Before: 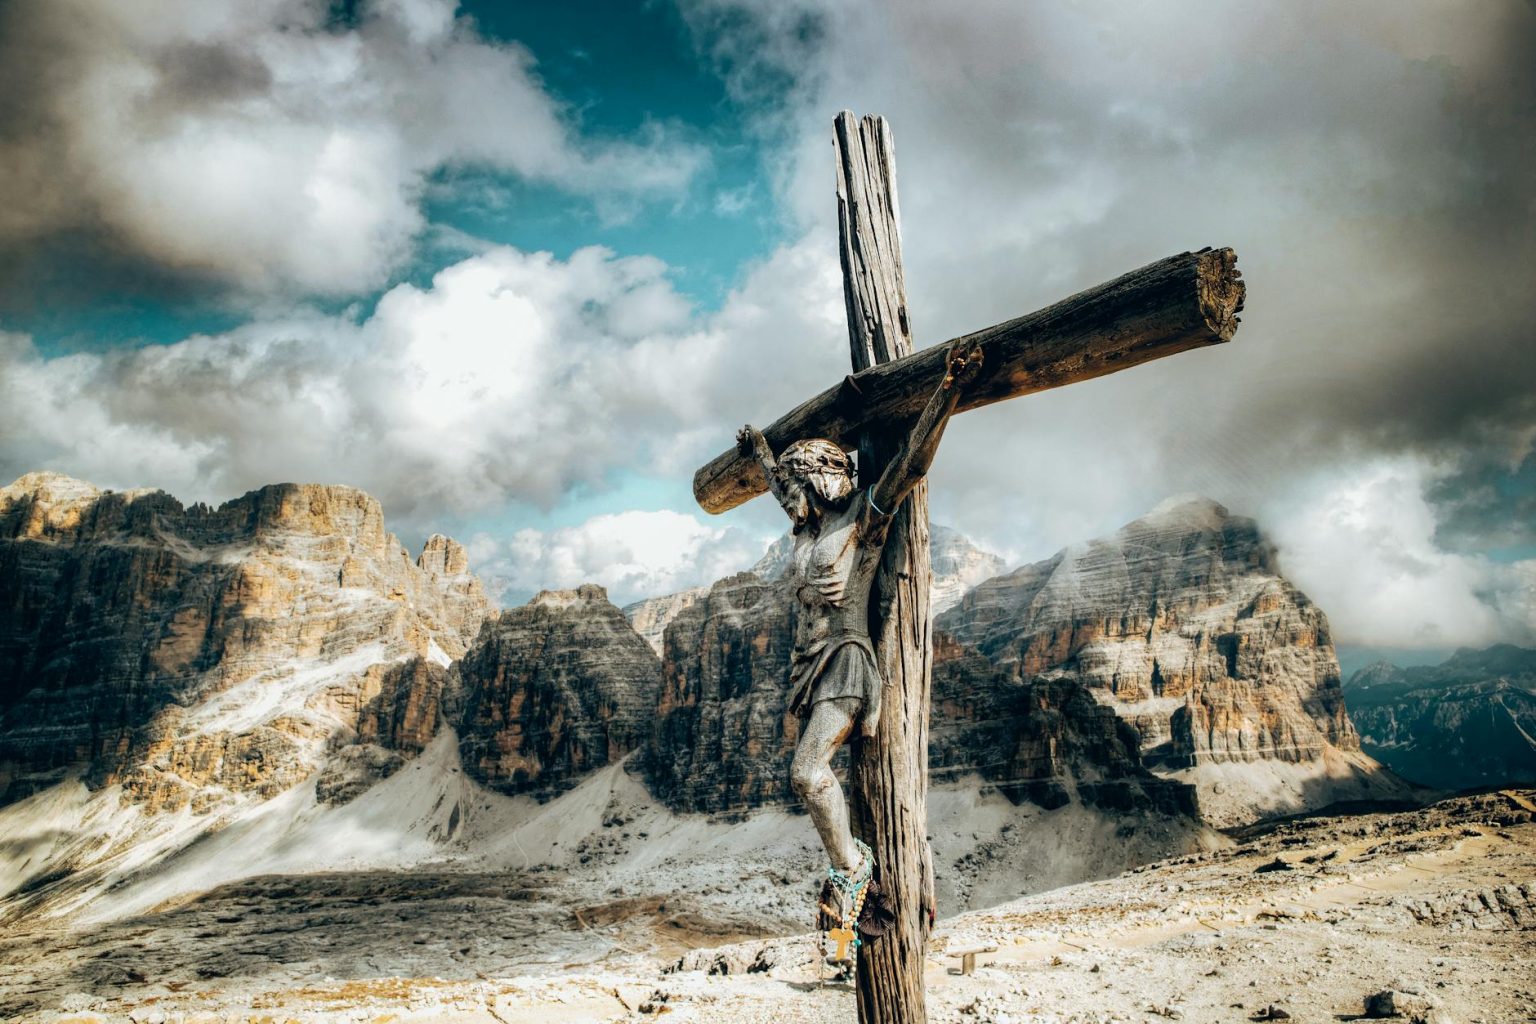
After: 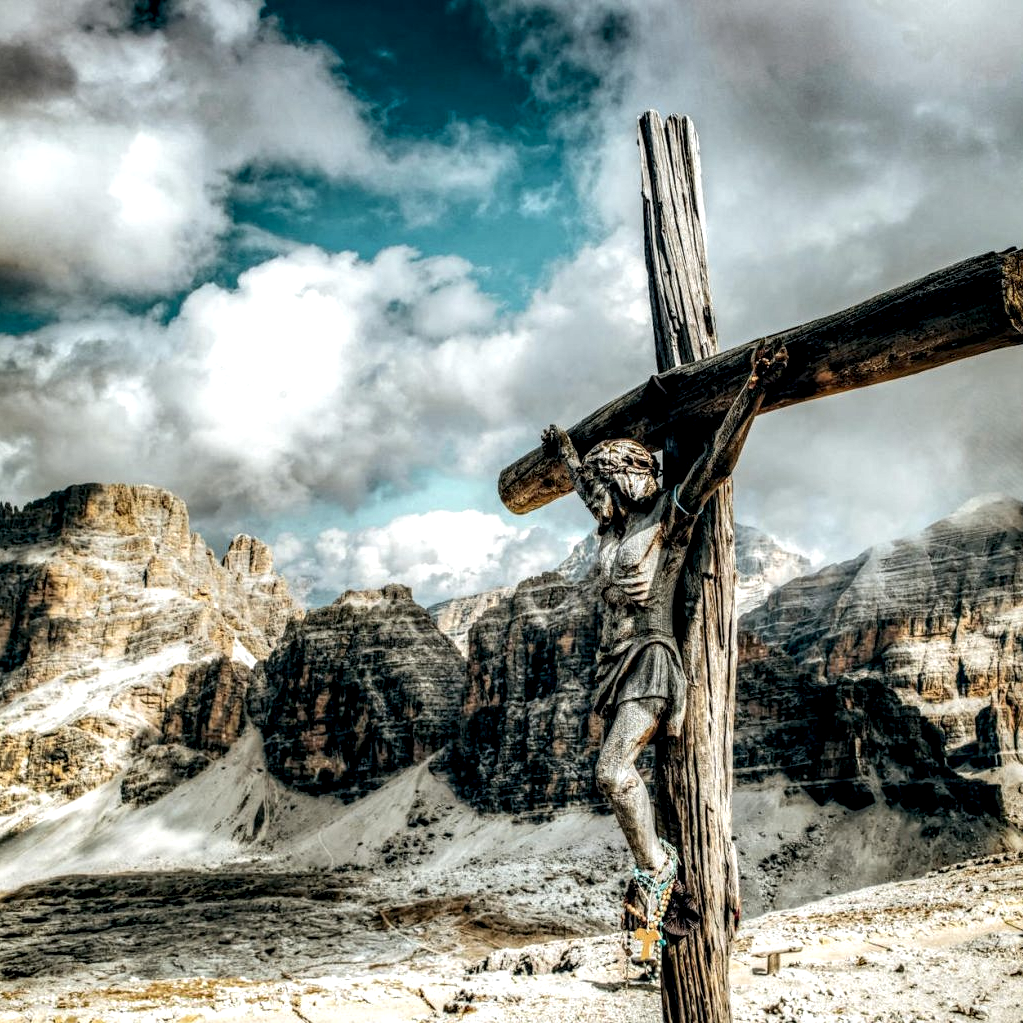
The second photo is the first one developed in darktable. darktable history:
crop and rotate: left 12.76%, right 20.634%
local contrast: highlights 19%, detail 188%
